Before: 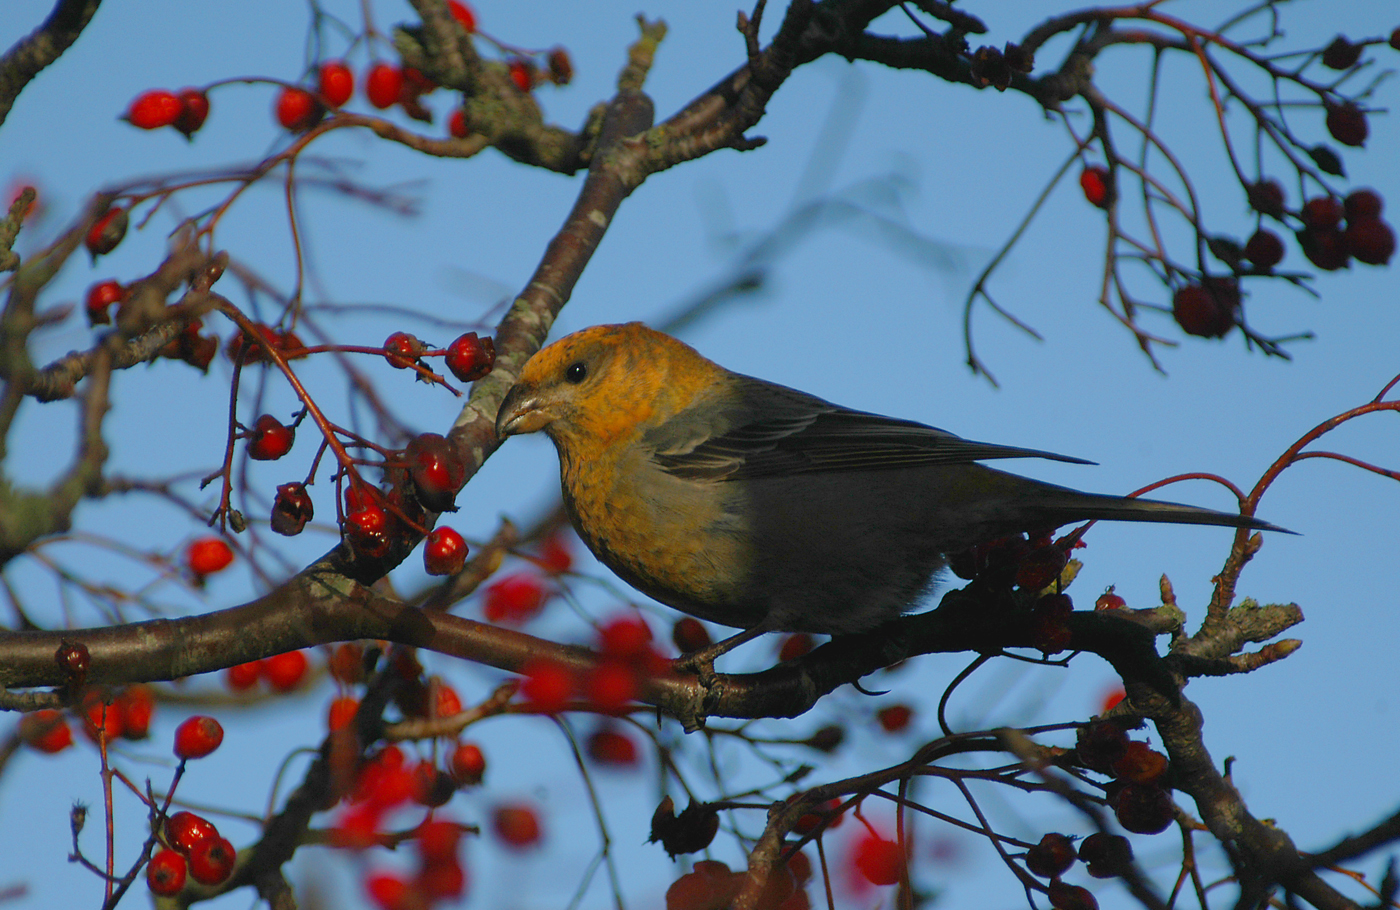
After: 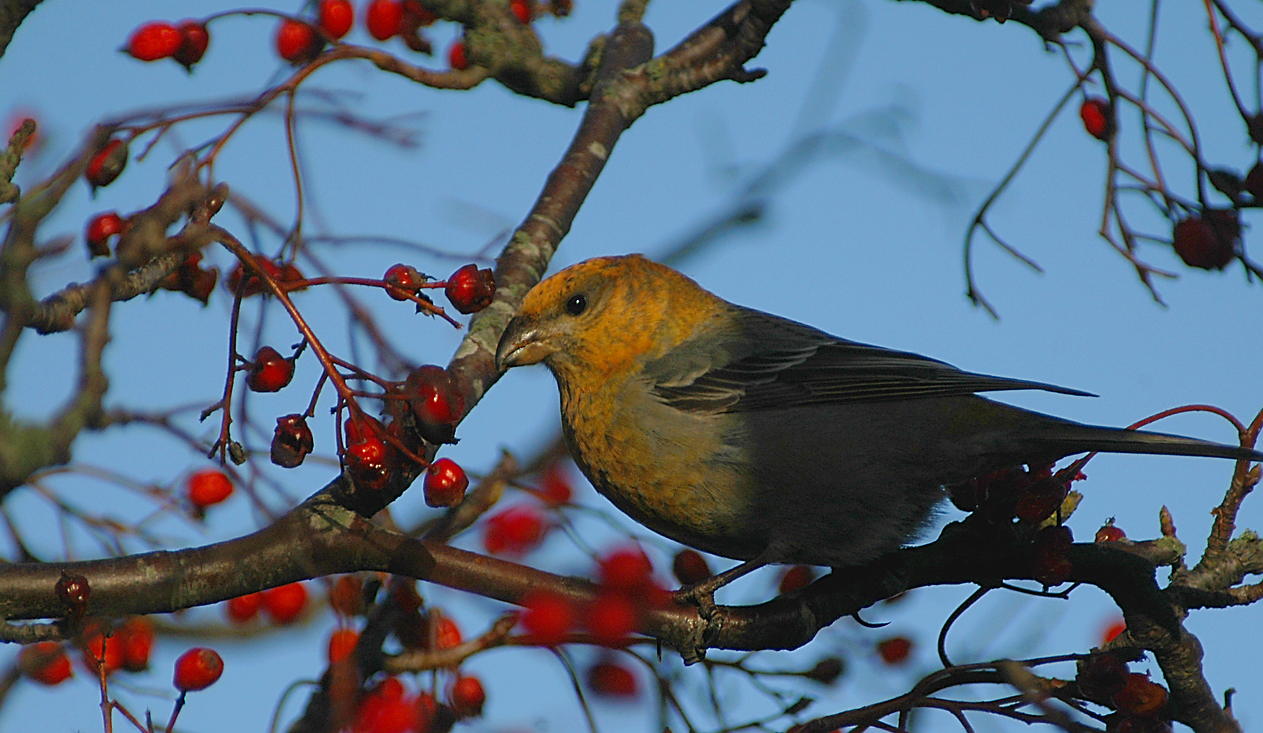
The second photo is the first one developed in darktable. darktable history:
crop: top 7.49%, right 9.717%, bottom 11.943%
sharpen: on, module defaults
